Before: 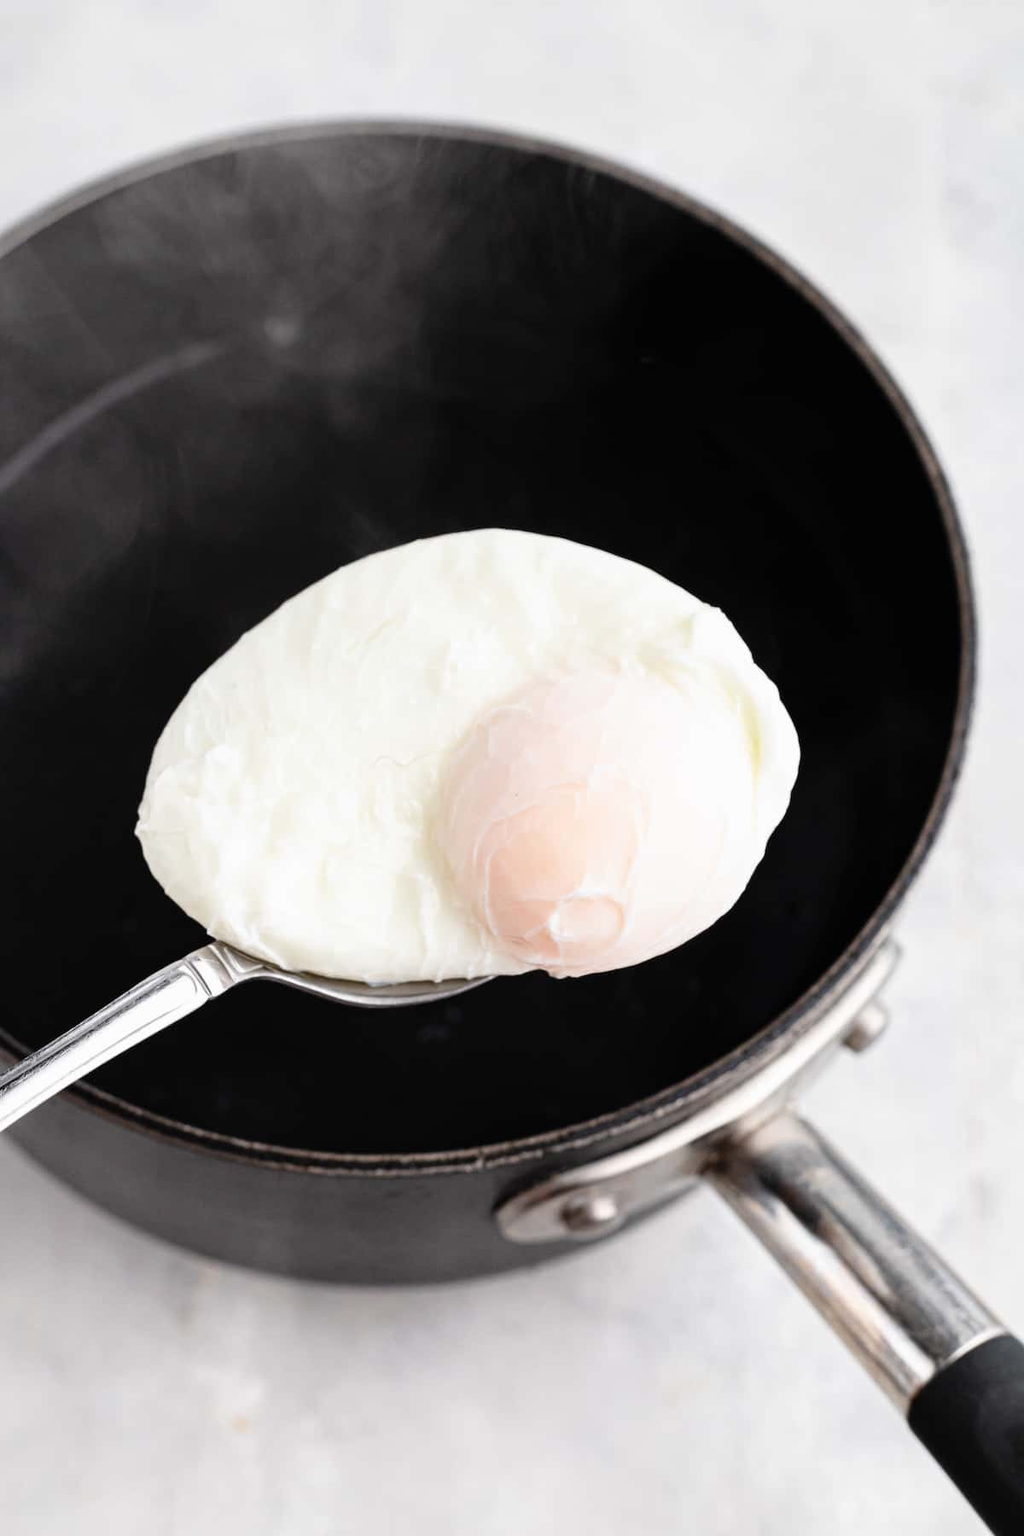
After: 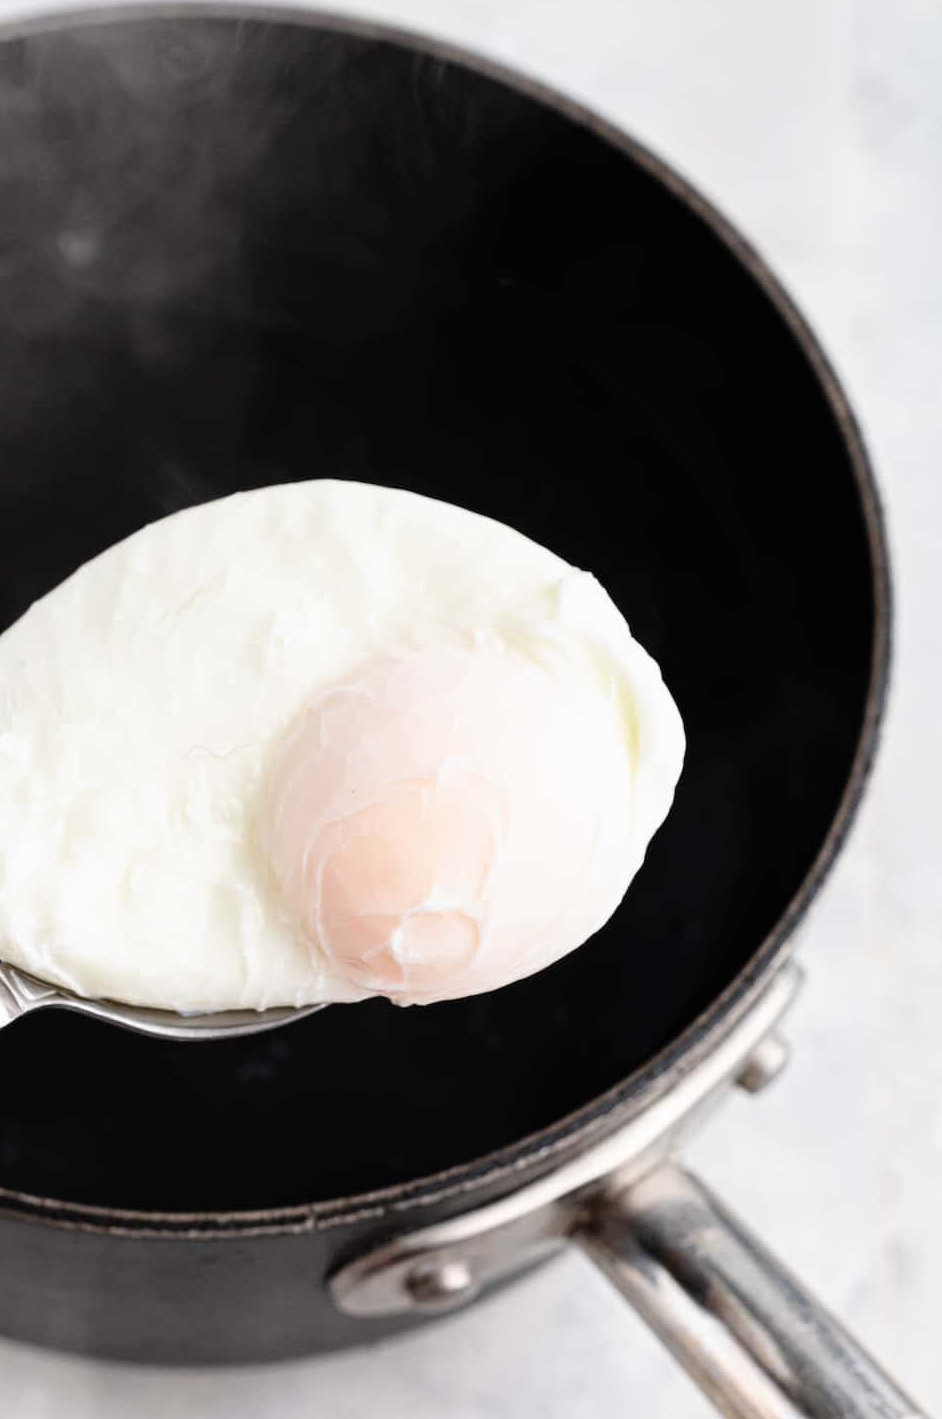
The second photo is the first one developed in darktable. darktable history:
crop and rotate: left 21.015%, top 7.811%, right 0.405%, bottom 13.326%
